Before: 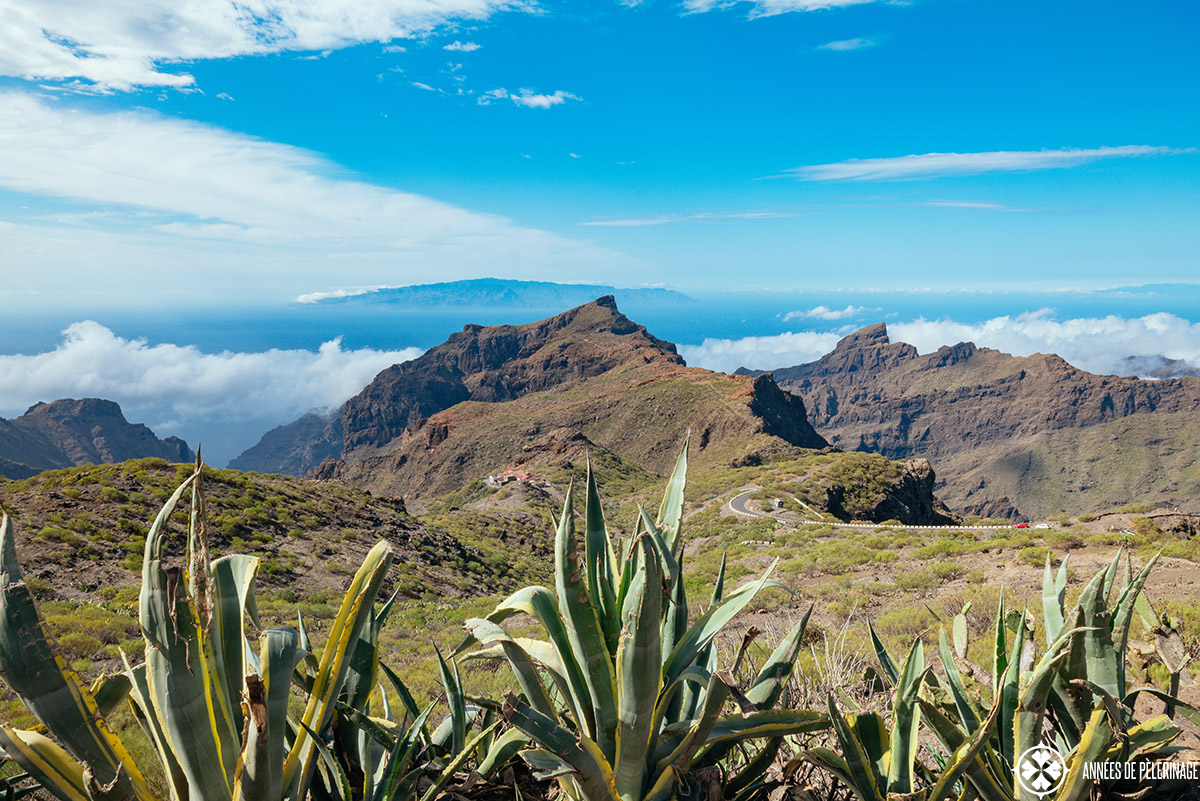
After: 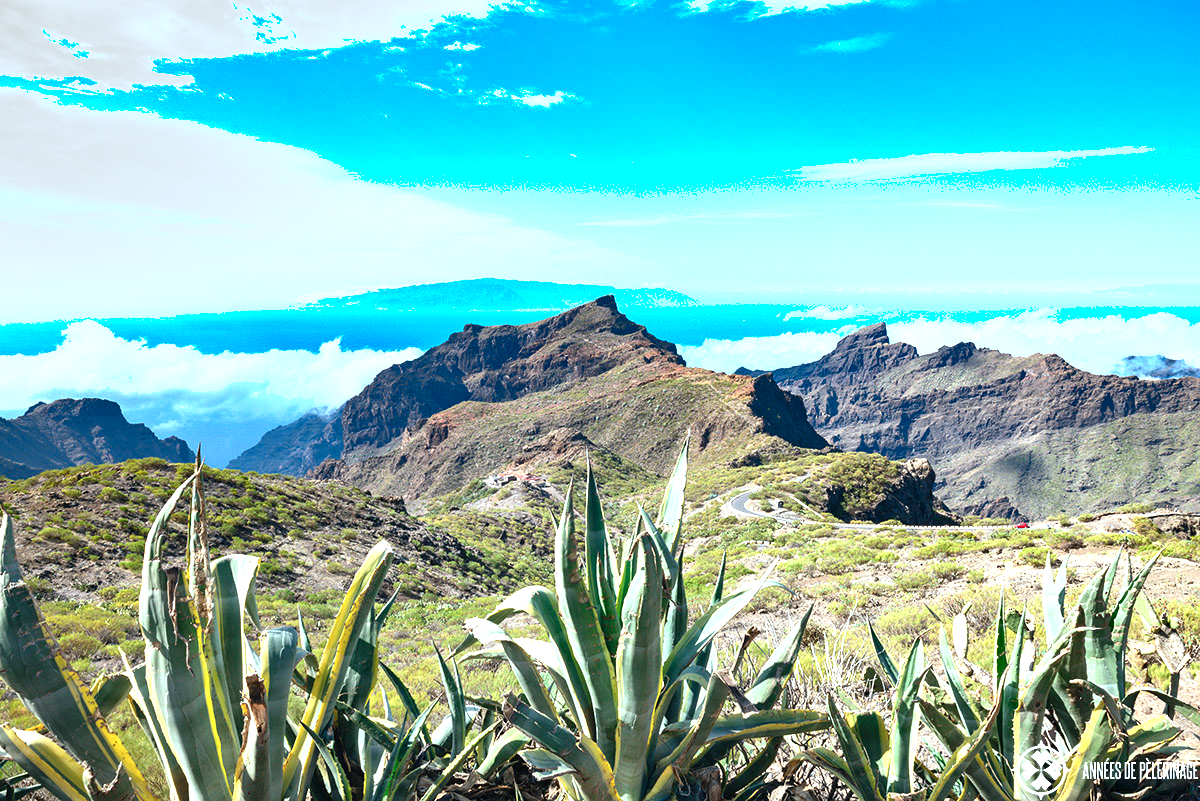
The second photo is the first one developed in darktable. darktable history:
color calibration: illuminant F (fluorescent), F source F9 (Cool White Deluxe 4150 K) – high CRI, x 0.374, y 0.373, temperature 4149.35 K
exposure: black level correction 0, exposure 1.2 EV, compensate exposure bias true, compensate highlight preservation false
shadows and highlights: highlights color adjustment 45.77%, low approximation 0.01, soften with gaussian
